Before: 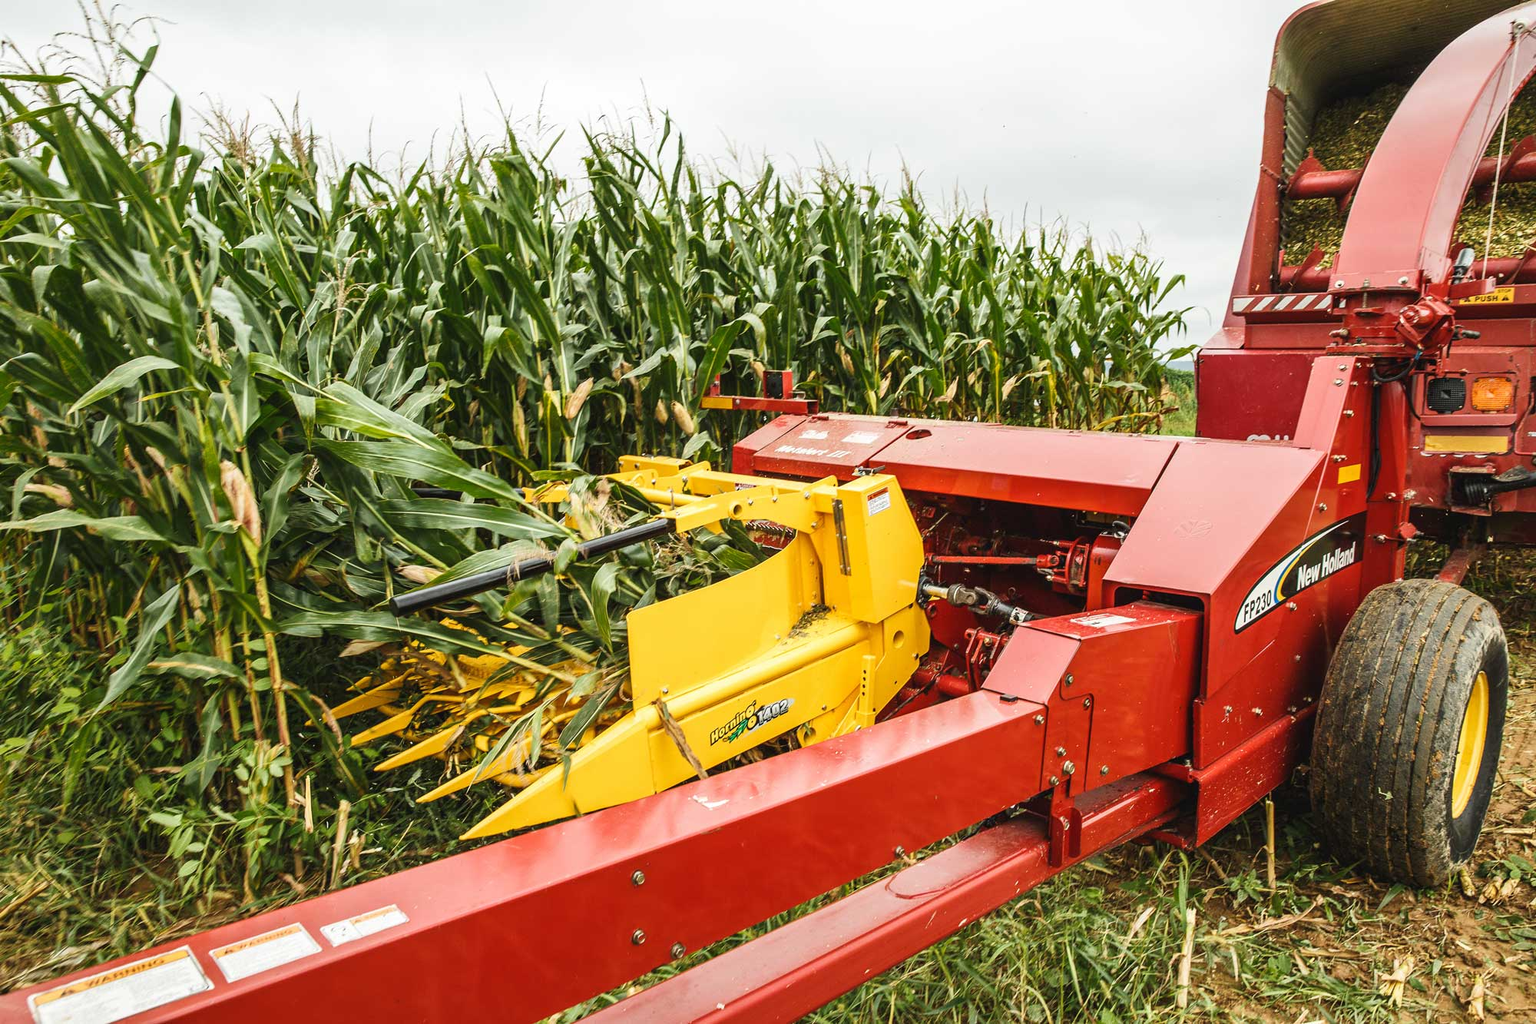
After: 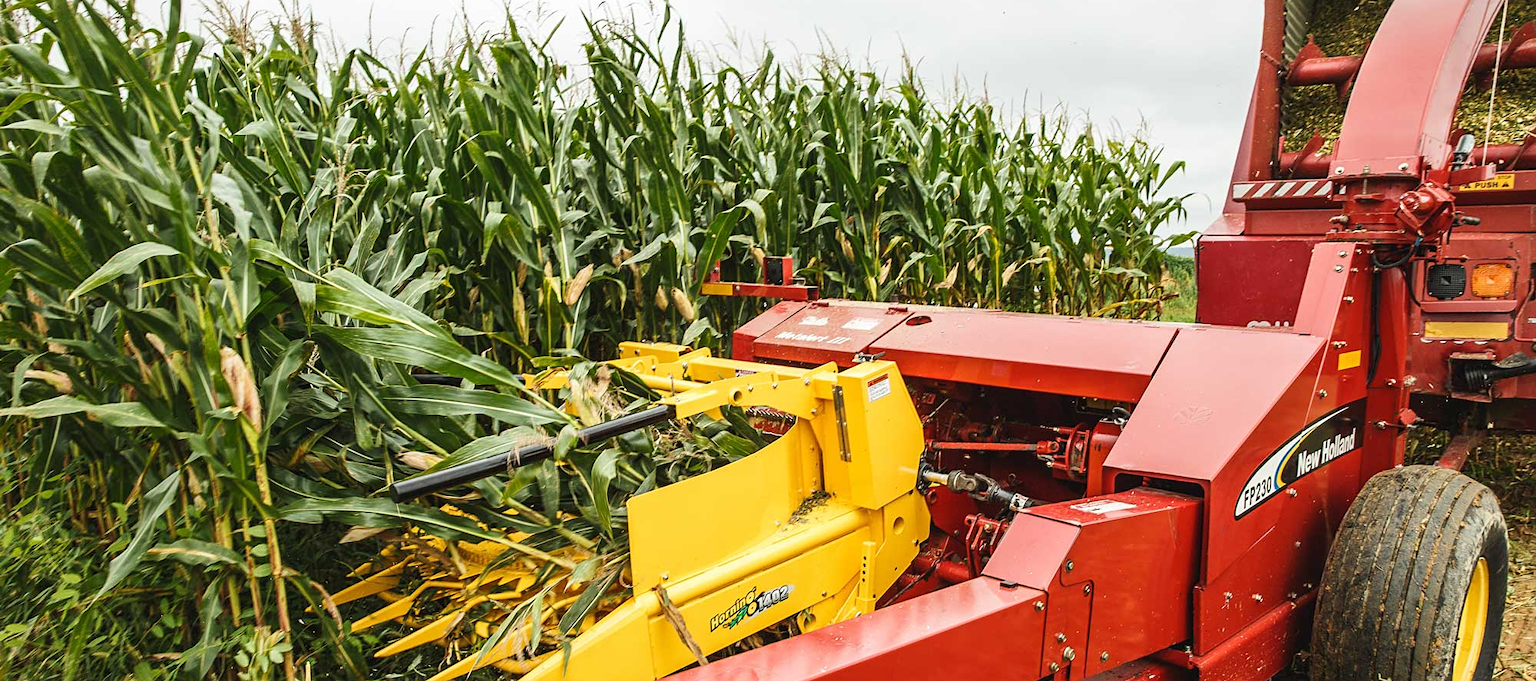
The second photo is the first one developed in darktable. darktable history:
crop: top 11.166%, bottom 22.168%
sharpen: amount 0.2
